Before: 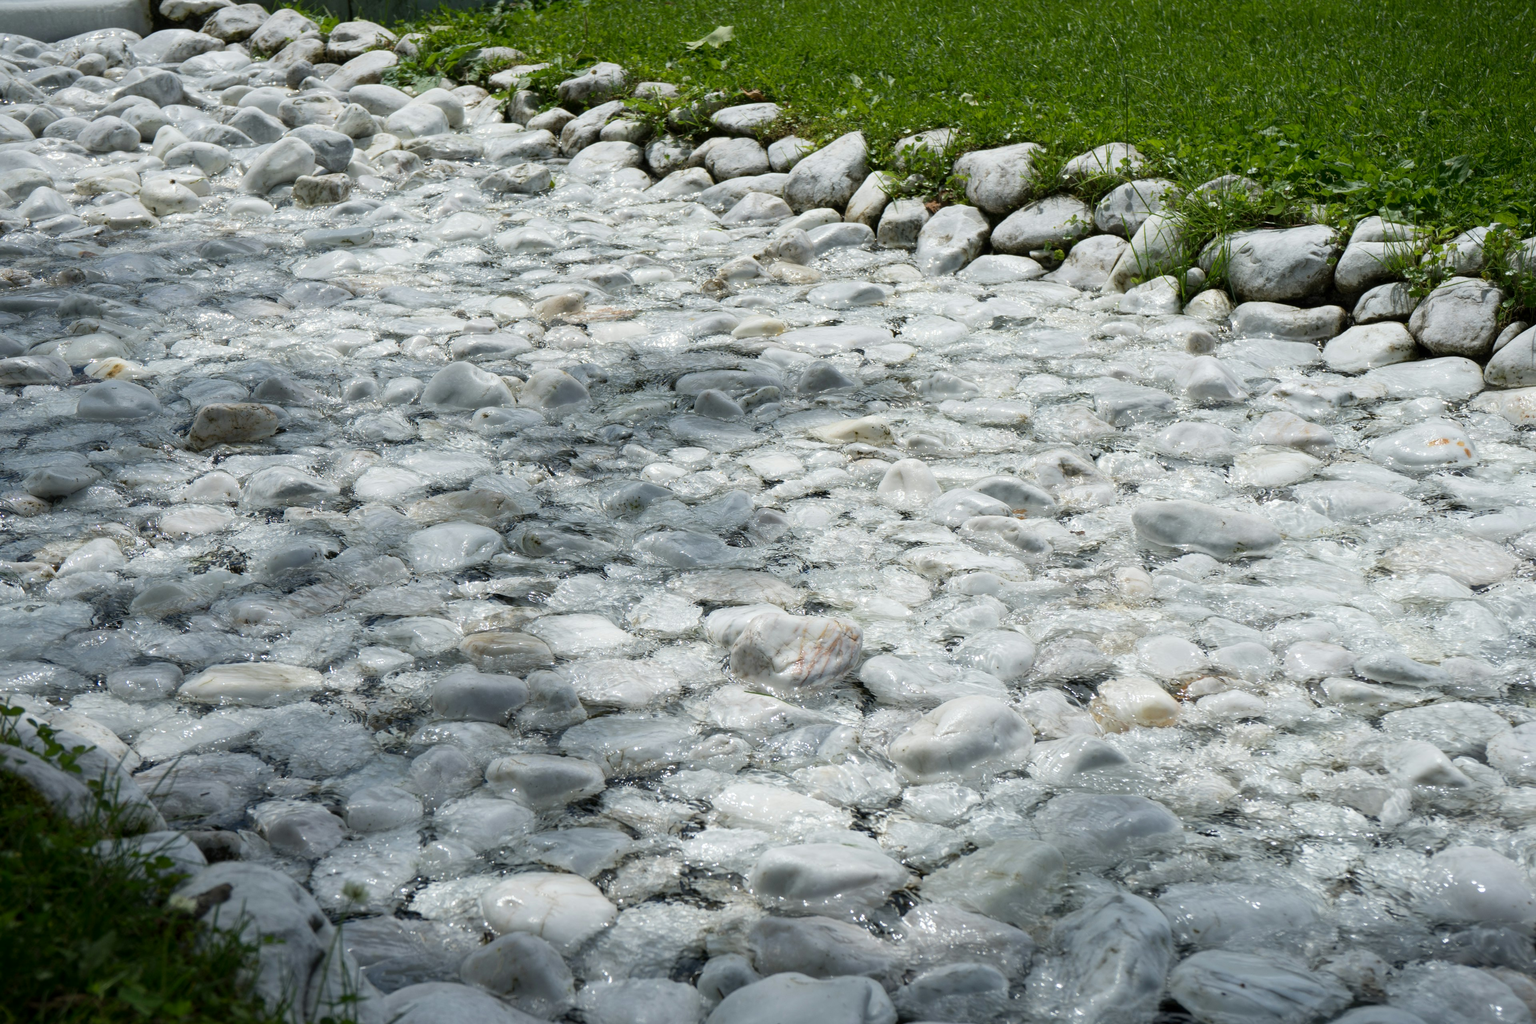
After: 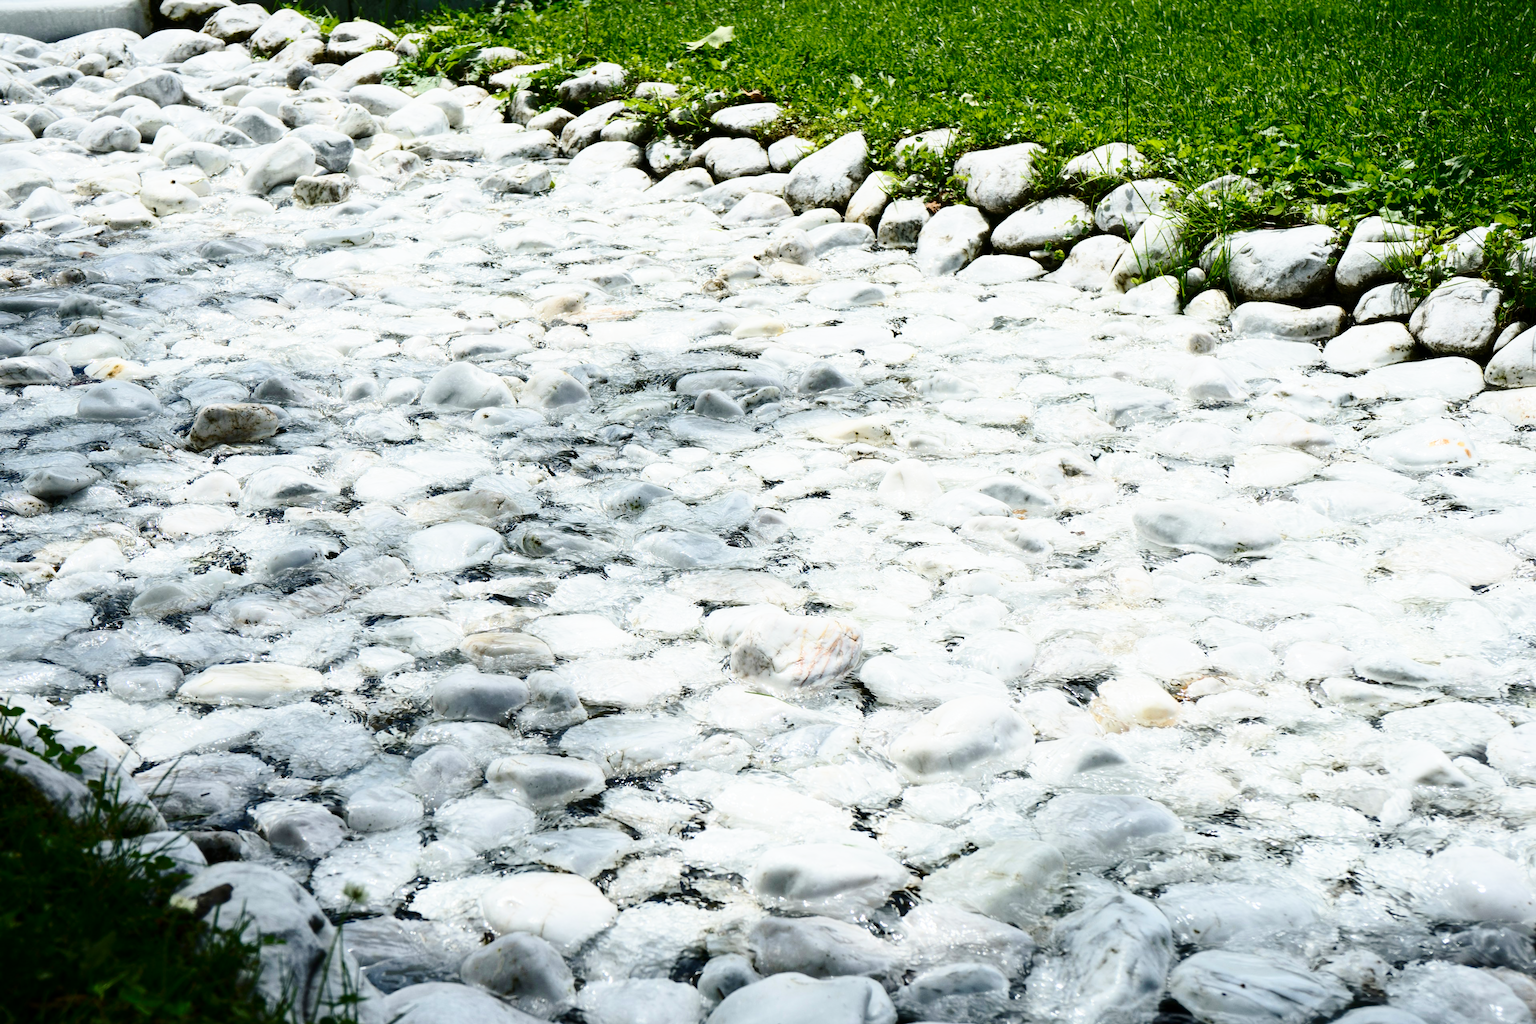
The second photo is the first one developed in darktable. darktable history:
contrast brightness saturation: contrast 0.275
base curve: curves: ch0 [(0, 0) (0.028, 0.03) (0.121, 0.232) (0.46, 0.748) (0.859, 0.968) (1, 1)], preserve colors none
